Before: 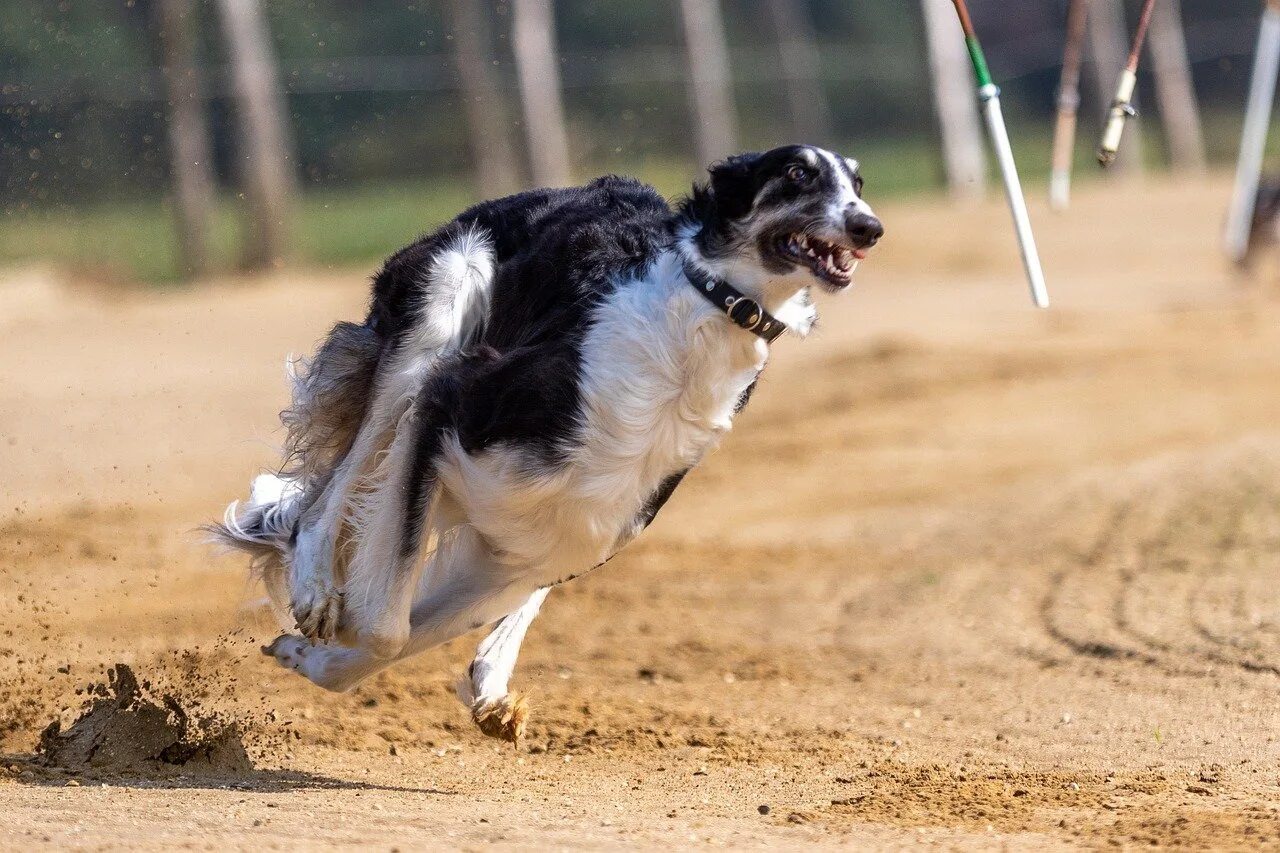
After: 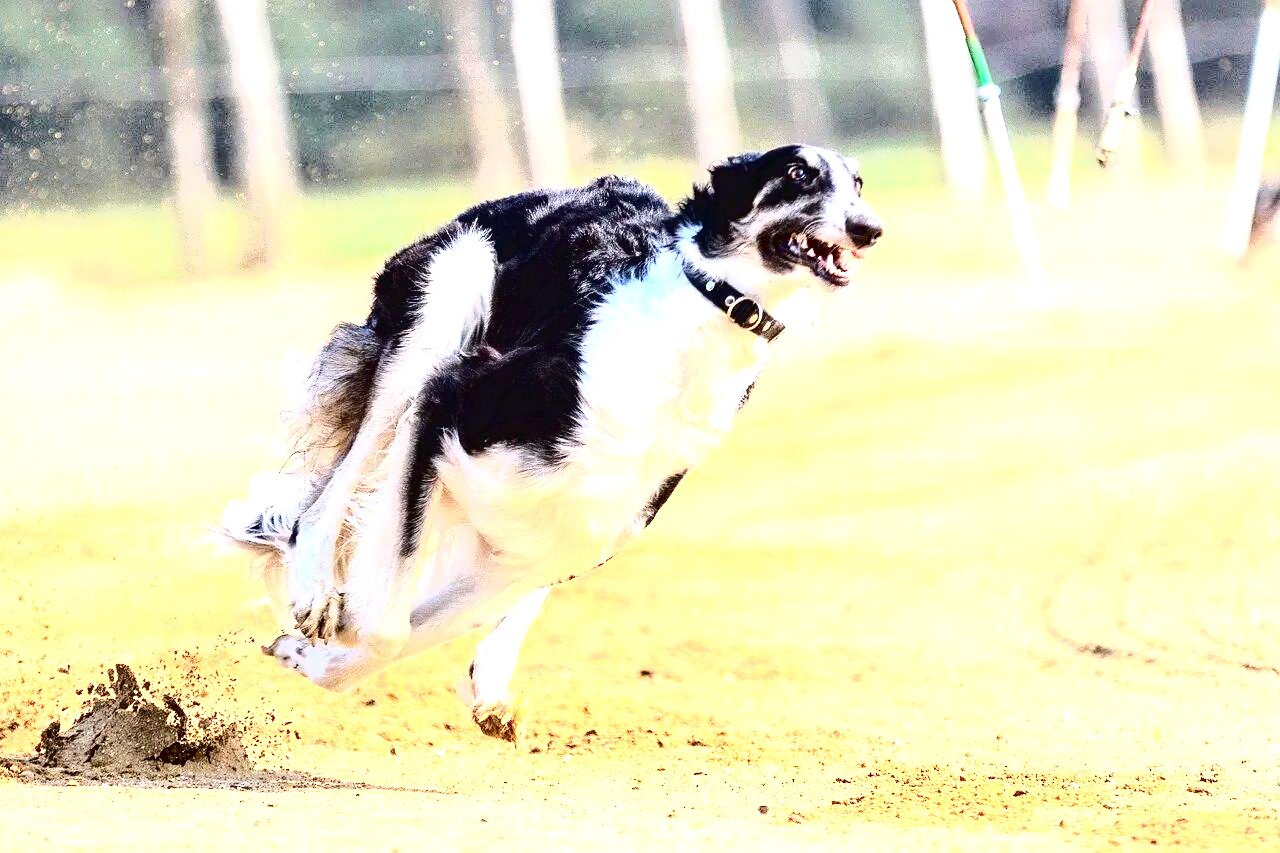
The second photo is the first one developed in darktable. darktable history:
tone curve: curves: ch0 [(0, 0) (0.003, 0.043) (0.011, 0.043) (0.025, 0.035) (0.044, 0.042) (0.069, 0.035) (0.1, 0.03) (0.136, 0.017) (0.177, 0.03) (0.224, 0.06) (0.277, 0.118) (0.335, 0.189) (0.399, 0.297) (0.468, 0.483) (0.543, 0.631) (0.623, 0.746) (0.709, 0.823) (0.801, 0.944) (0.898, 0.966) (1, 1)], color space Lab, independent channels, preserve colors none
exposure: exposure 1.993 EV, compensate exposure bias true, compensate highlight preservation false
